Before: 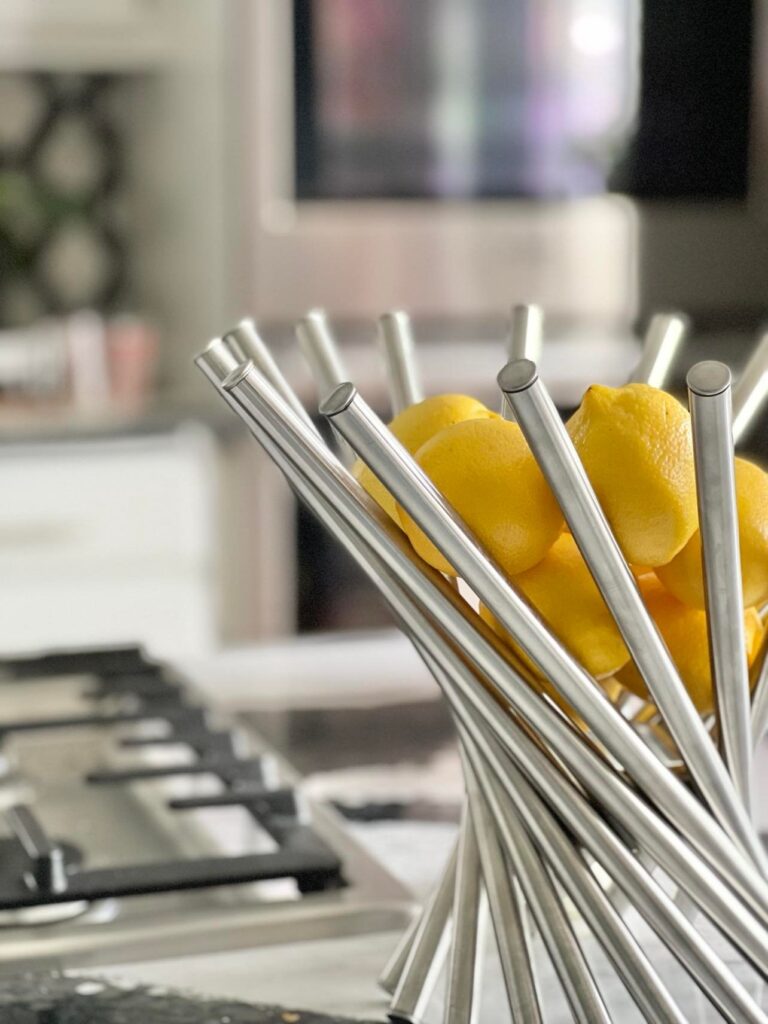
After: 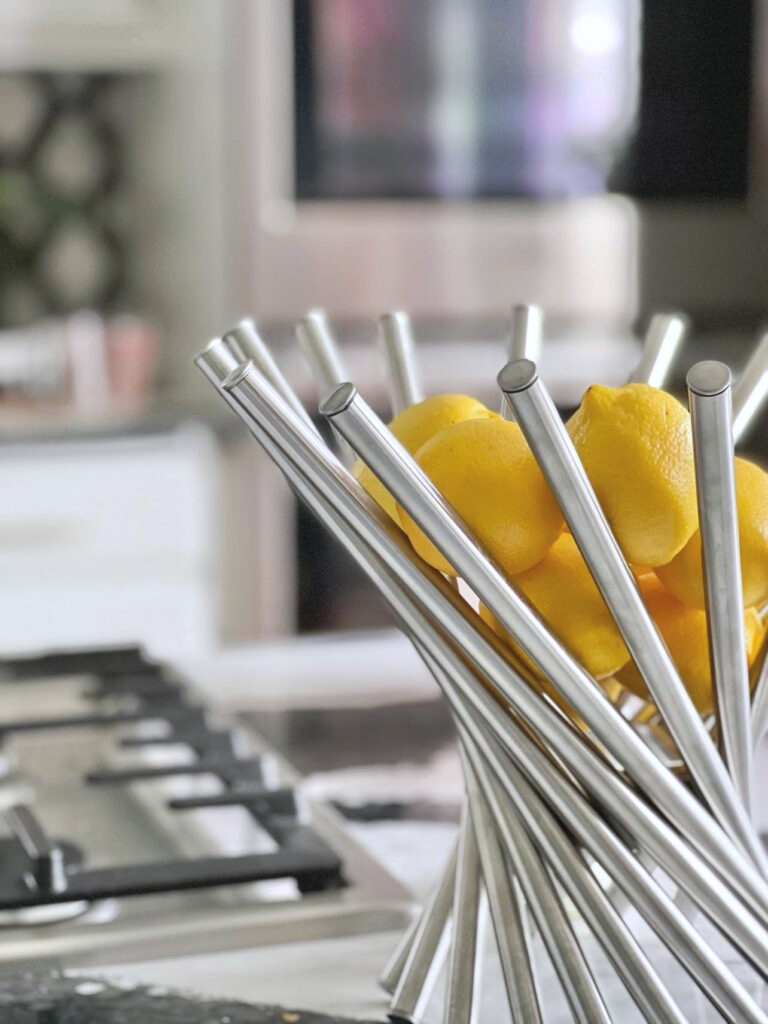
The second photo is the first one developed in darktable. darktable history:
white balance: red 0.984, blue 1.059
tone curve: curves: ch0 [(0, 0) (0.003, 0.04) (0.011, 0.053) (0.025, 0.077) (0.044, 0.104) (0.069, 0.127) (0.1, 0.15) (0.136, 0.177) (0.177, 0.215) (0.224, 0.254) (0.277, 0.3) (0.335, 0.355) (0.399, 0.41) (0.468, 0.477) (0.543, 0.554) (0.623, 0.636) (0.709, 0.72) (0.801, 0.804) (0.898, 0.892) (1, 1)], preserve colors none
